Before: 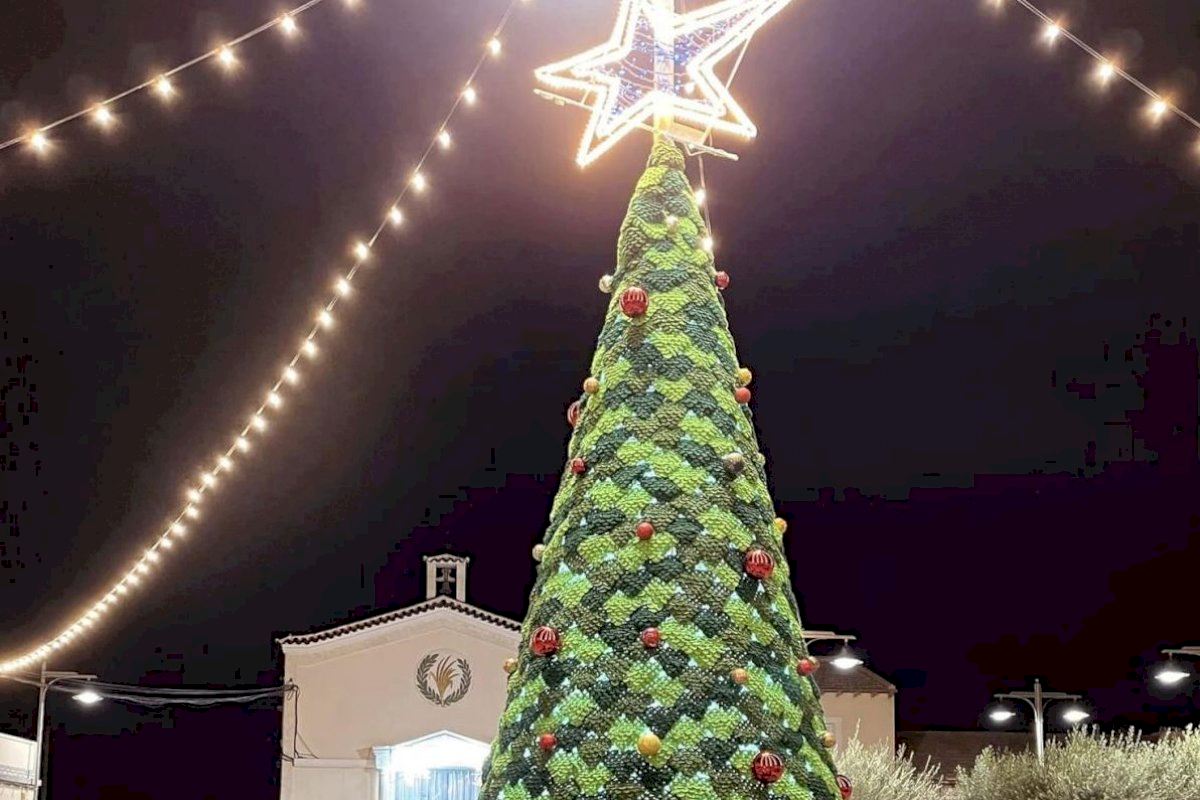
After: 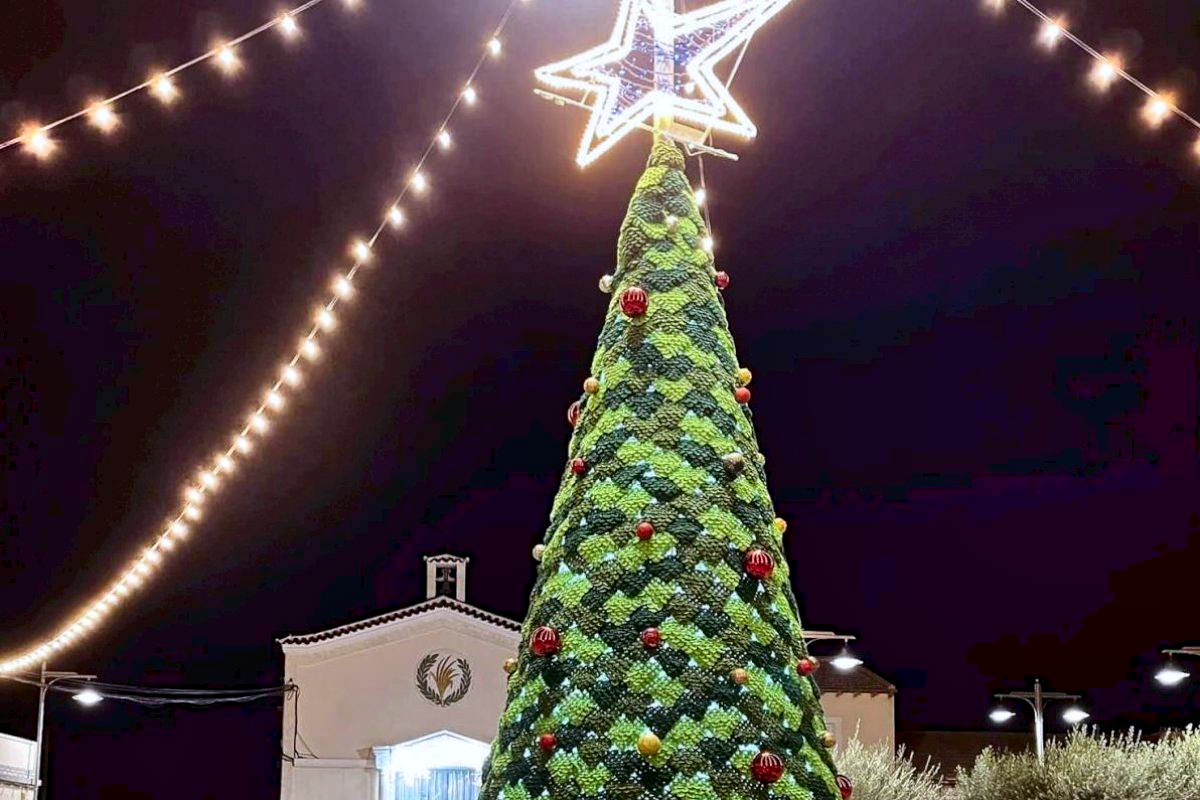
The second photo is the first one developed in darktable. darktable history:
contrast brightness saturation: contrast 0.13, brightness -0.24, saturation 0.14
white balance: red 0.984, blue 1.059
shadows and highlights: soften with gaussian
